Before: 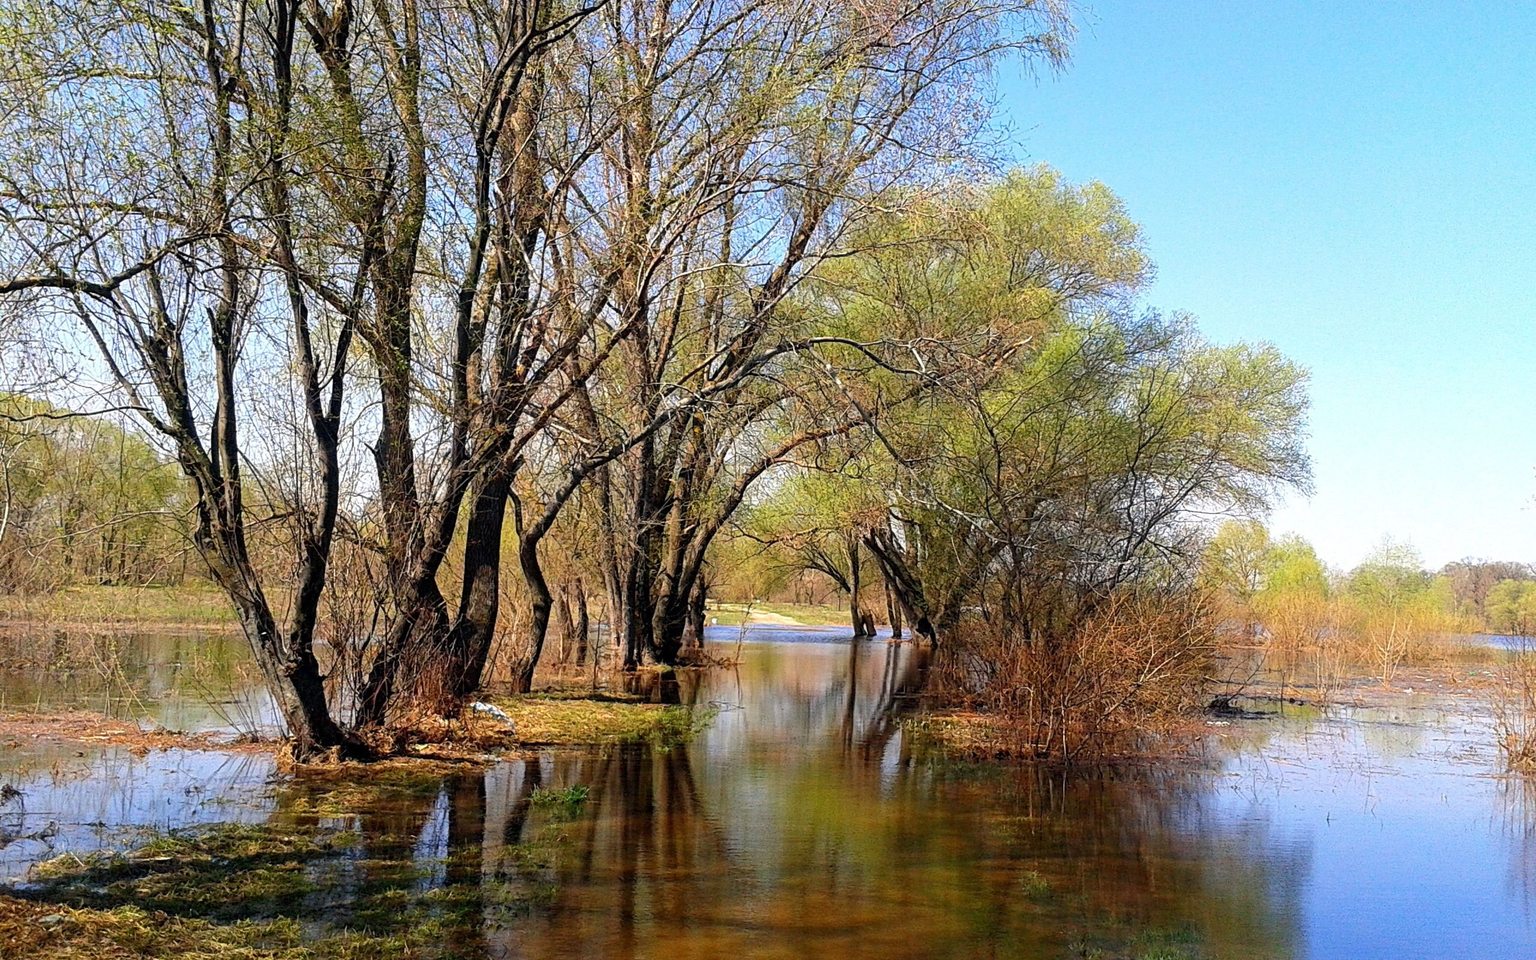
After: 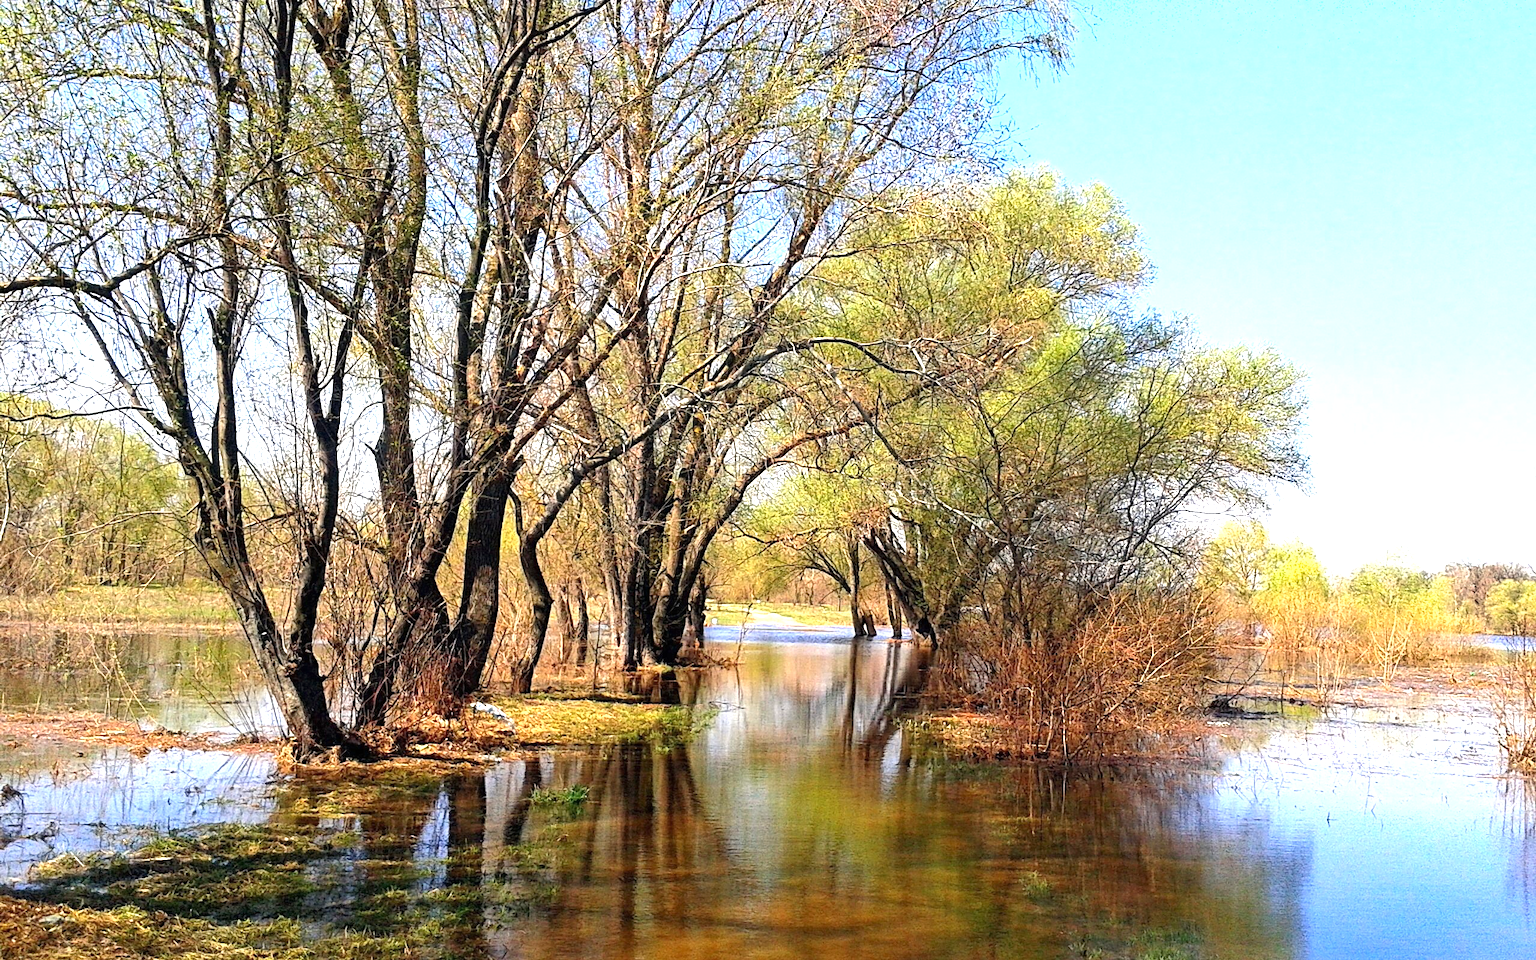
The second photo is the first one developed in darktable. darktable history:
exposure: black level correction 0, exposure 0.891 EV, compensate highlight preservation false
shadows and highlights: shadows 34.49, highlights -35.02, soften with gaussian
